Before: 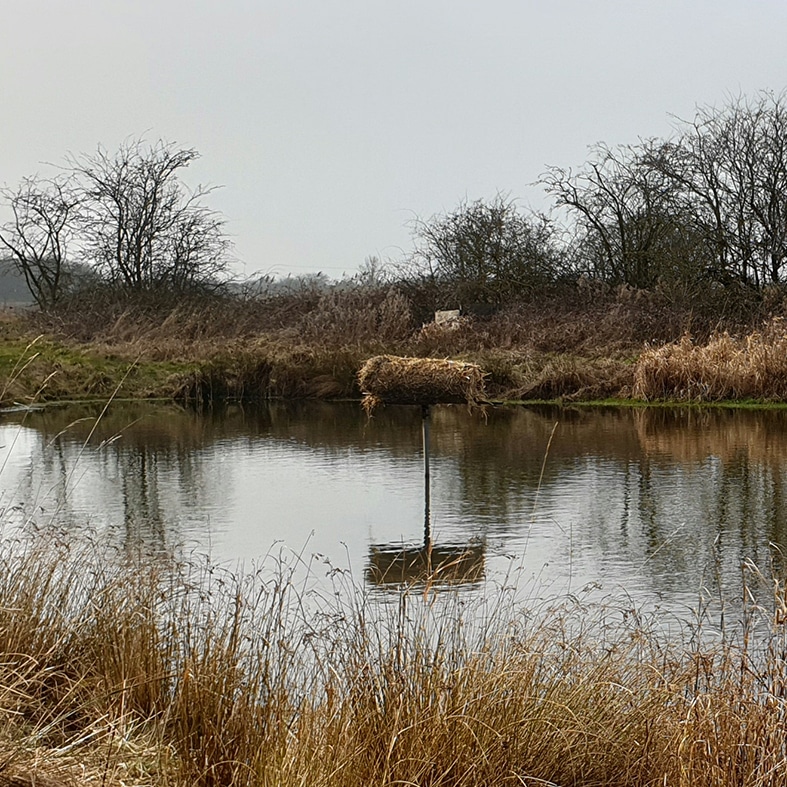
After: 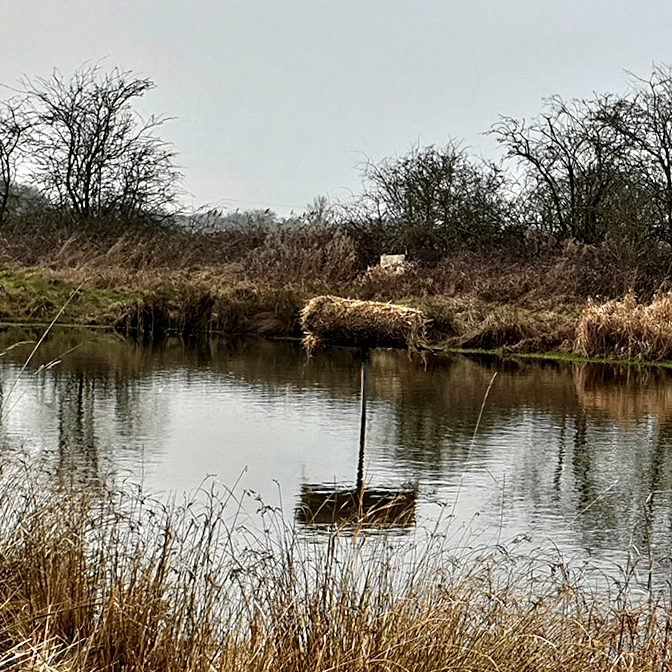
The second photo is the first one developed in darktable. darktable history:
crop and rotate: angle -3.27°, left 5.211%, top 5.211%, right 4.607%, bottom 4.607%
velvia: on, module defaults
contrast equalizer: y [[0.601, 0.6, 0.598, 0.598, 0.6, 0.601], [0.5 ×6], [0.5 ×6], [0 ×6], [0 ×6]]
